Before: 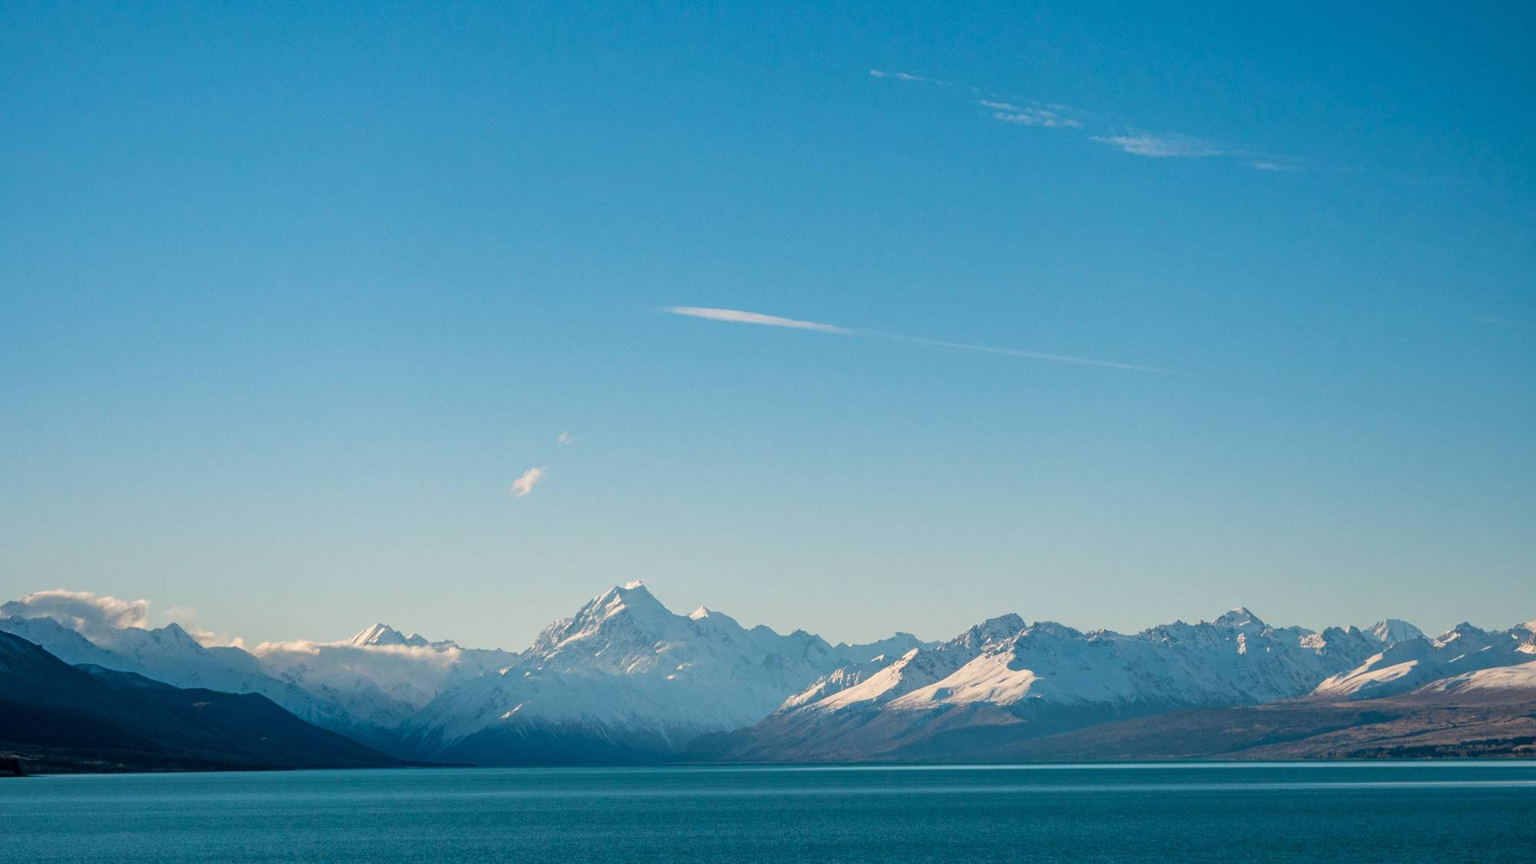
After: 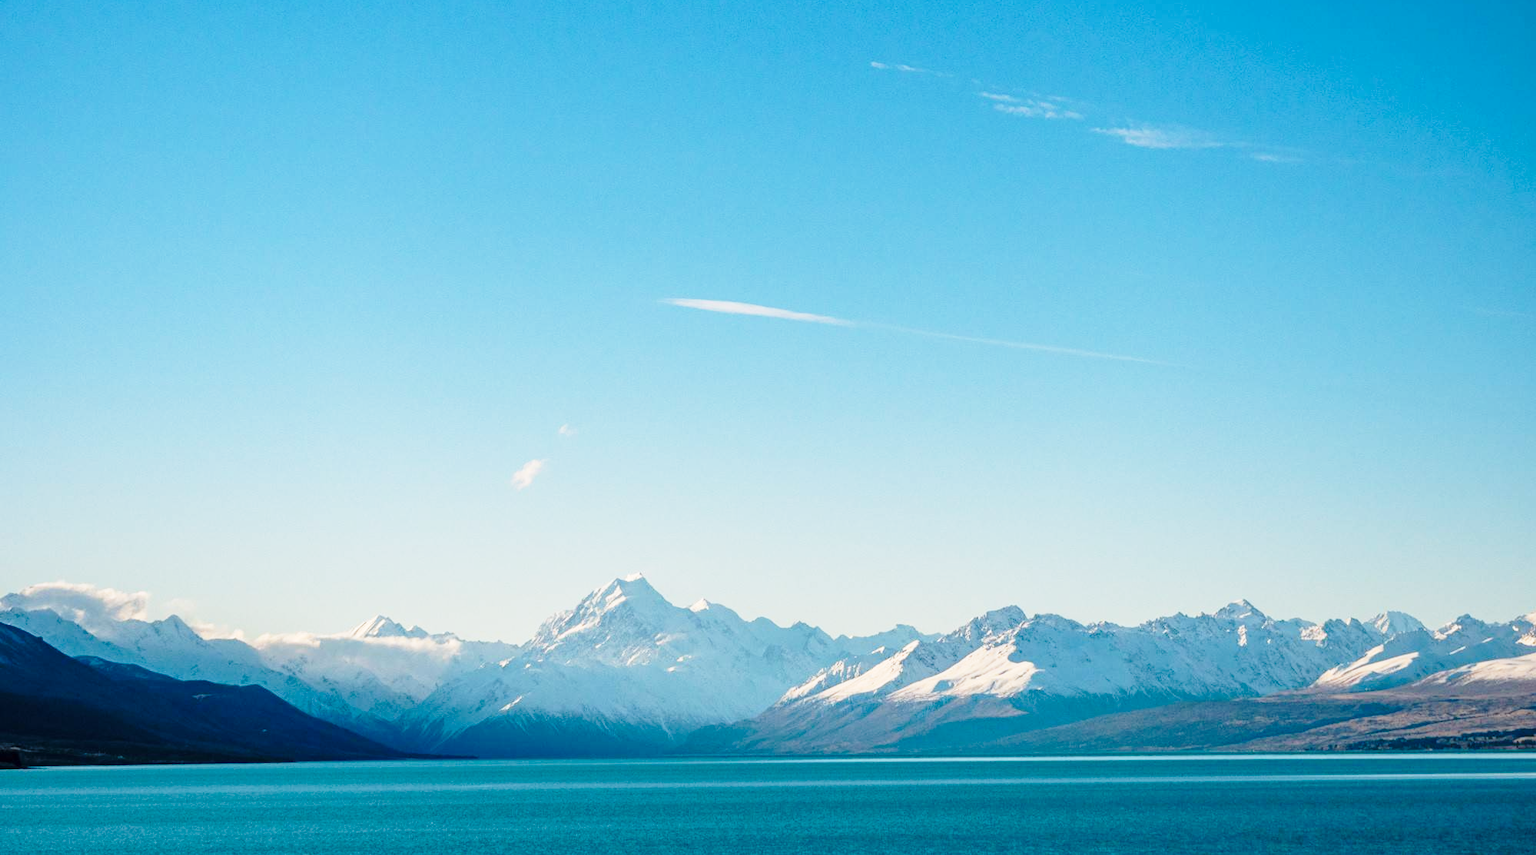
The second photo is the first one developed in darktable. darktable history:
crop: top 1.049%, right 0.001%
base curve: curves: ch0 [(0, 0) (0.028, 0.03) (0.121, 0.232) (0.46, 0.748) (0.859, 0.968) (1, 1)], preserve colors none
